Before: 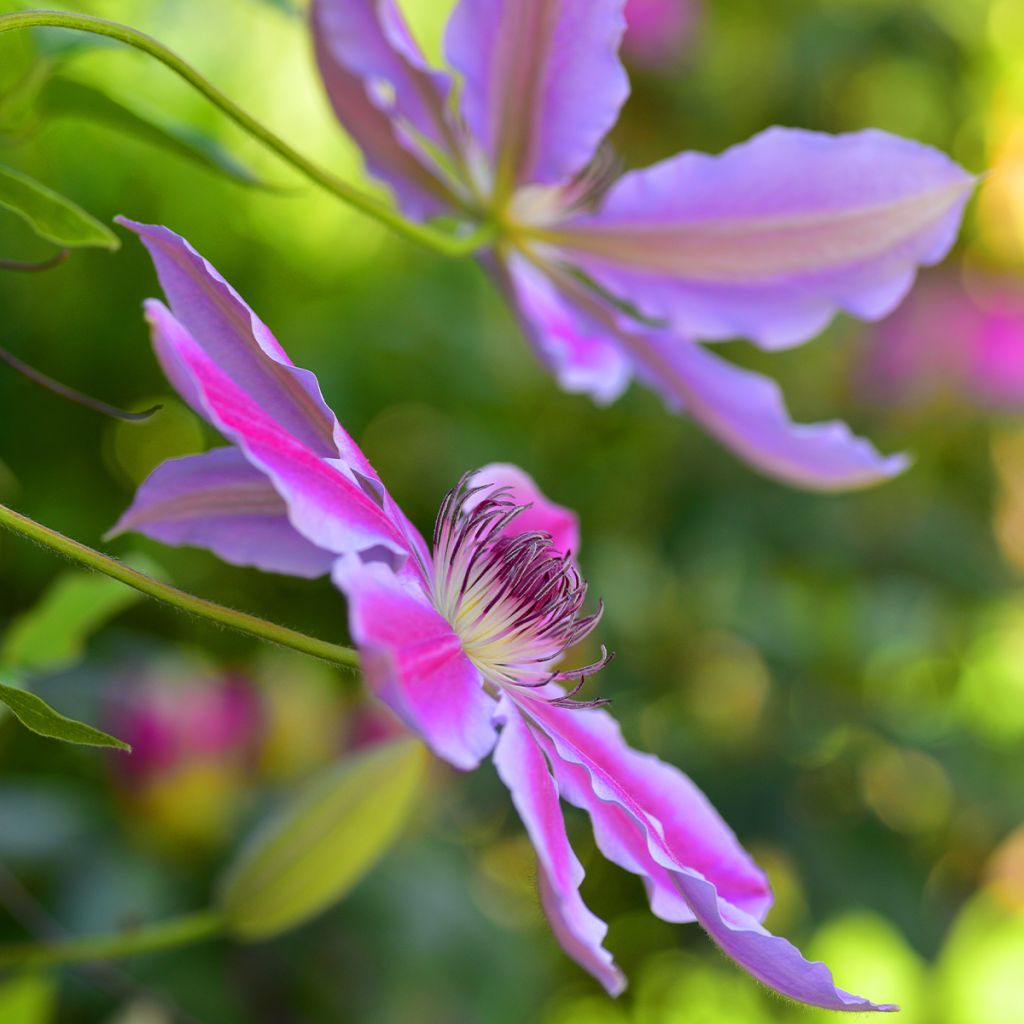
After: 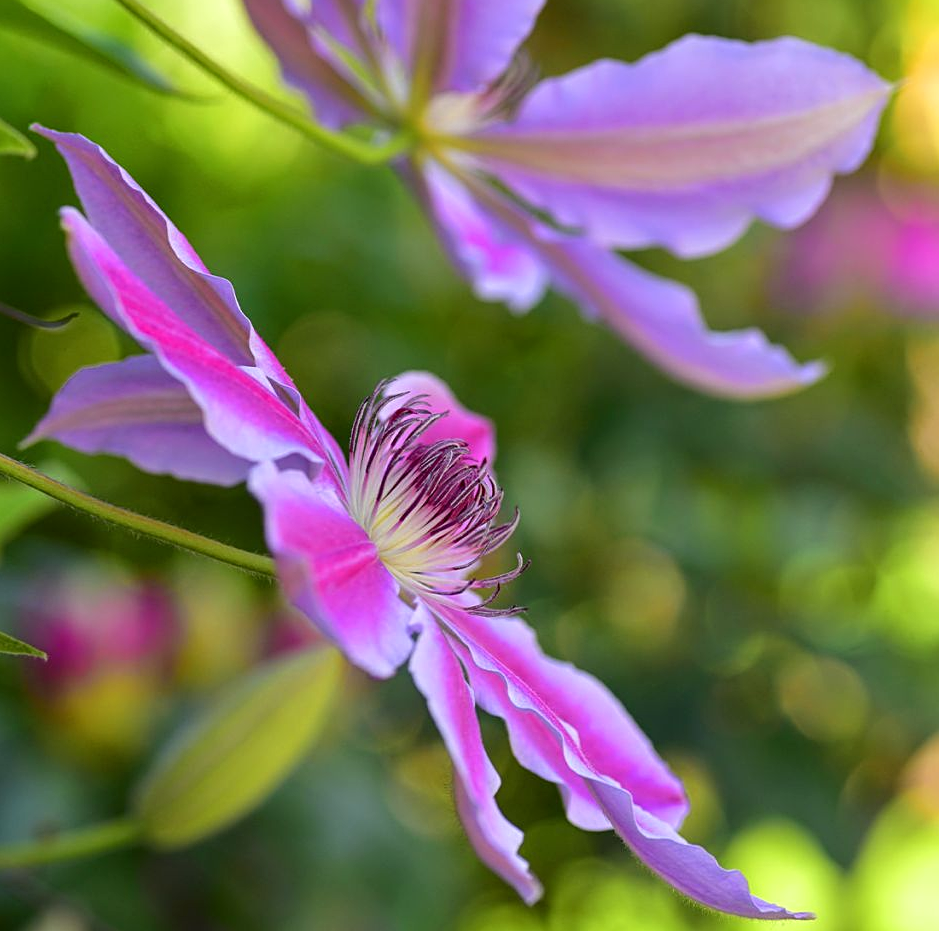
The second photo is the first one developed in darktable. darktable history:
exposure: compensate exposure bias true, compensate highlight preservation false
crop and rotate: left 8.236%, top 9.051%
sharpen: radius 2.522, amount 0.327
local contrast: highlights 102%, shadows 98%, detail 120%, midtone range 0.2
